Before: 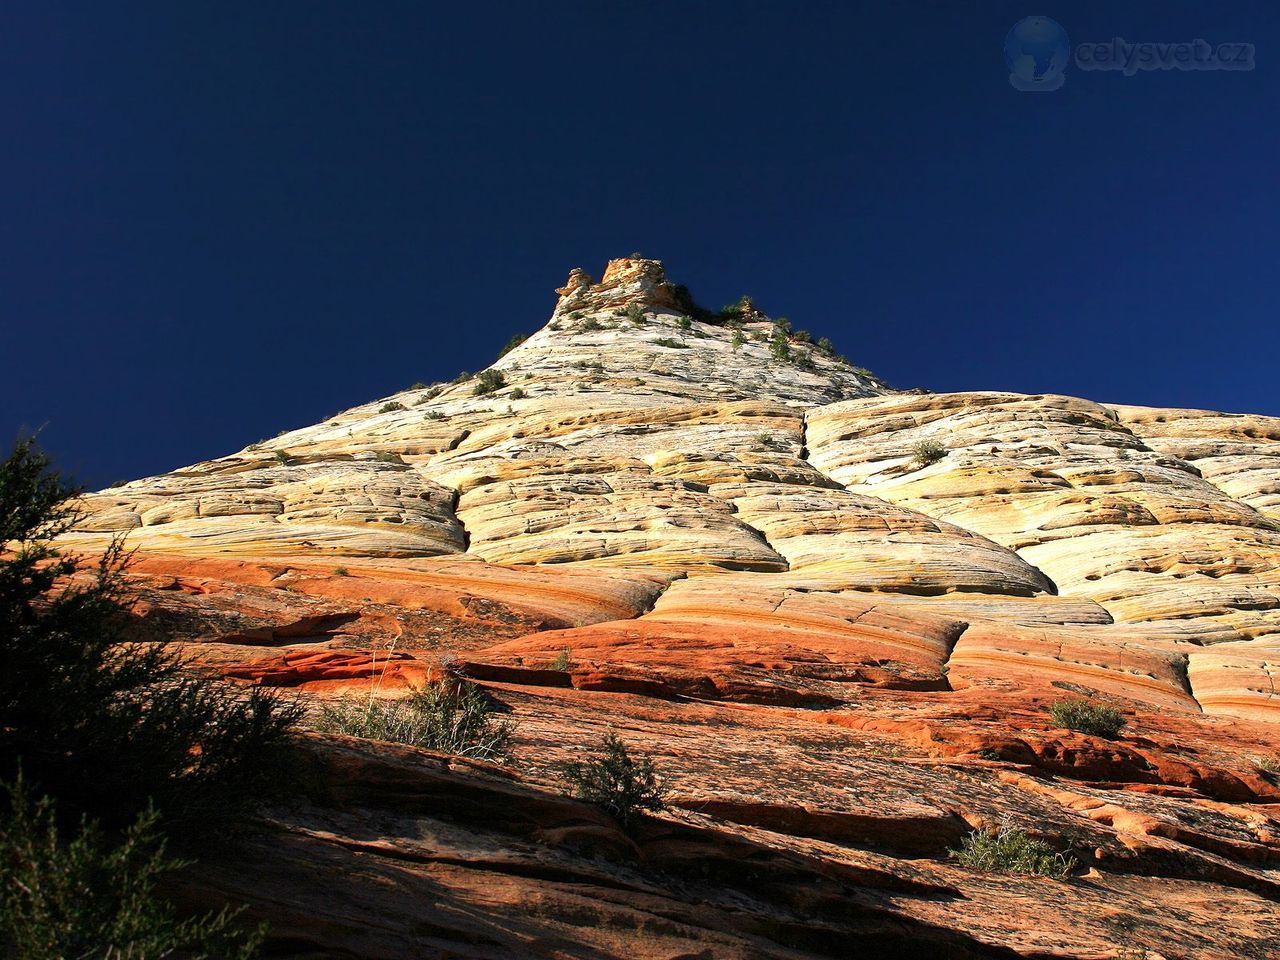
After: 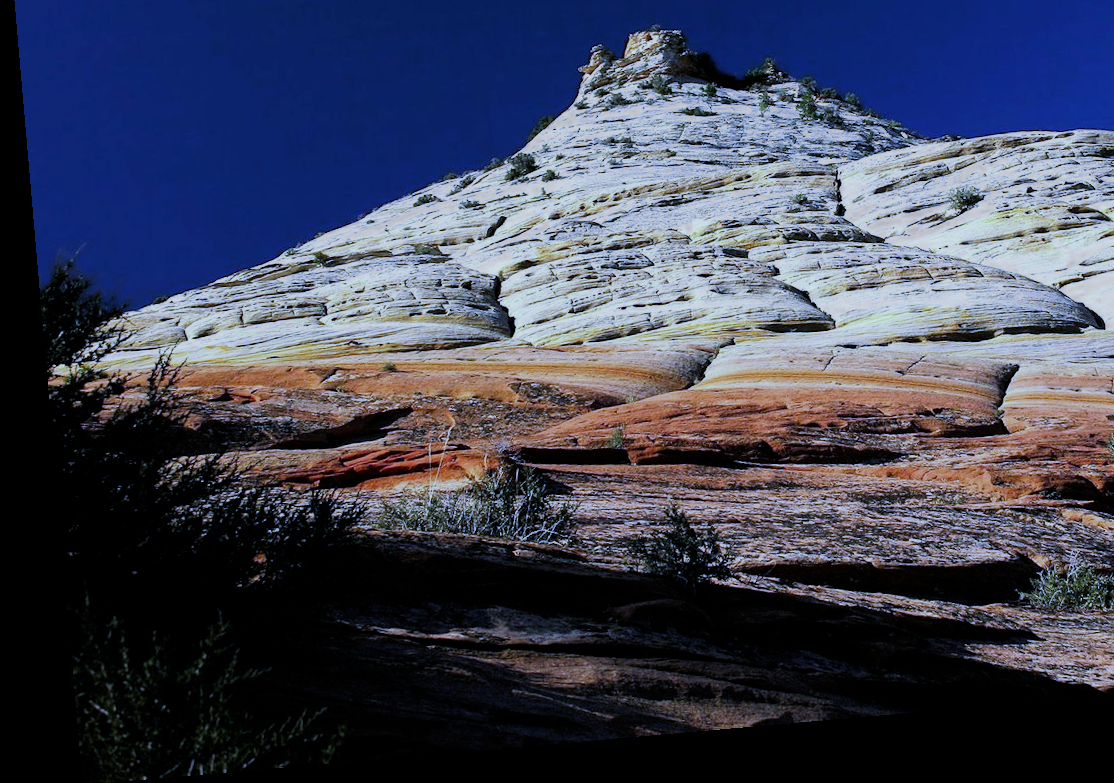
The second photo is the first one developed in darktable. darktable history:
crop: top 26.531%, right 17.959%
rotate and perspective: rotation -4.98°, automatic cropping off
white balance: red 0.766, blue 1.537
filmic rgb: middle gray luminance 21.73%, black relative exposure -14 EV, white relative exposure 2.96 EV, threshold 6 EV, target black luminance 0%, hardness 8.81, latitude 59.69%, contrast 1.208, highlights saturation mix 5%, shadows ↔ highlights balance 41.6%, add noise in highlights 0, color science v3 (2019), use custom middle-gray values true, iterations of high-quality reconstruction 0, contrast in highlights soft, enable highlight reconstruction true
